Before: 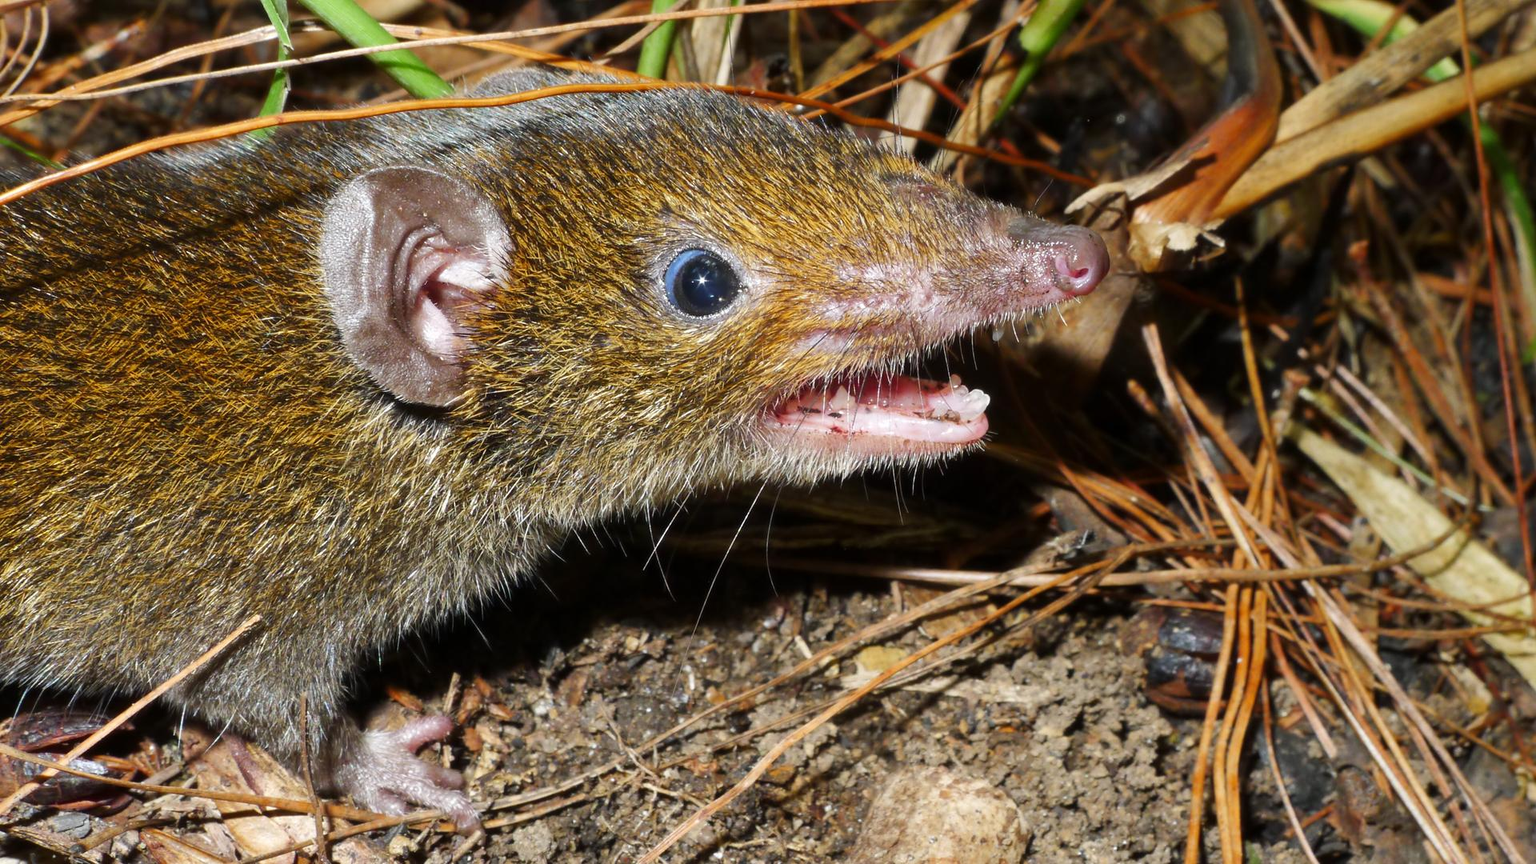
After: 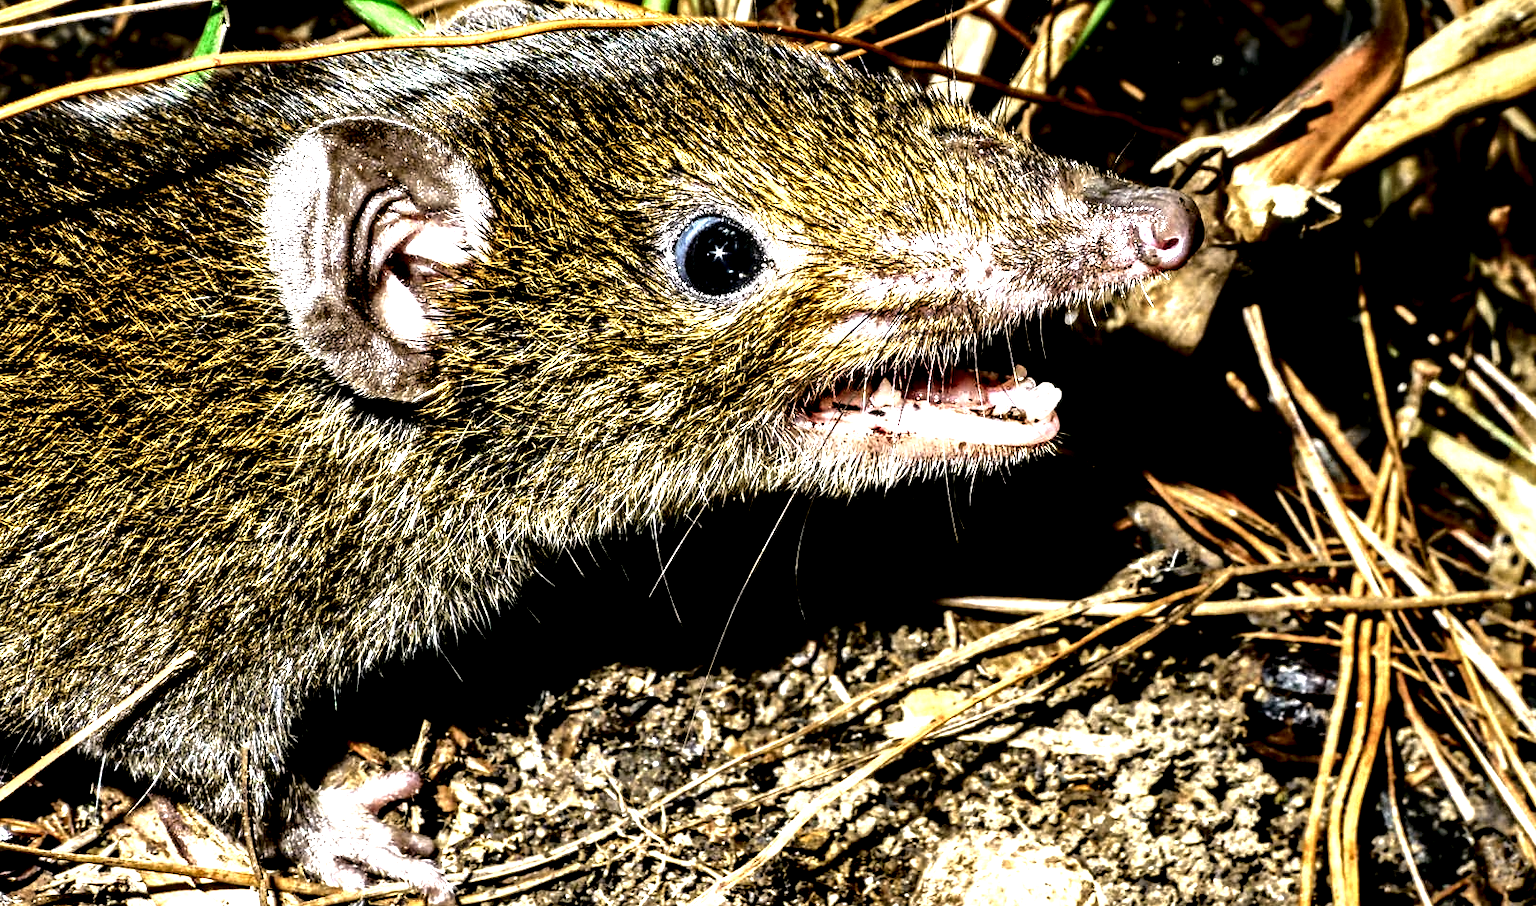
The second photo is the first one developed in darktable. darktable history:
tone curve: curves: ch0 [(0, 0.015) (0.091, 0.055) (0.184, 0.159) (0.304, 0.382) (0.492, 0.579) (0.628, 0.755) (0.832, 0.932) (0.984, 0.963)]; ch1 [(0, 0) (0.34, 0.235) (0.493, 0.5) (0.554, 0.56) (0.764, 0.815) (1, 1)]; ch2 [(0, 0) (0.44, 0.458) (0.476, 0.477) (0.542, 0.586) (0.674, 0.724) (1, 1)], color space Lab, independent channels, preserve colors none
crop: left 6.362%, top 7.948%, right 9.533%, bottom 3.77%
color balance rgb: shadows lift › chroma 1.397%, shadows lift › hue 258.48°, global offset › luminance -0.325%, global offset › chroma 0.107%, global offset › hue 164.94°, perceptual saturation grading › global saturation 5.274%, perceptual brilliance grading › highlights 3.416%, perceptual brilliance grading › mid-tones -17.425%, perceptual brilliance grading › shadows -40.699%, global vibrance 20%
local contrast: highlights 112%, shadows 41%, detail 291%
